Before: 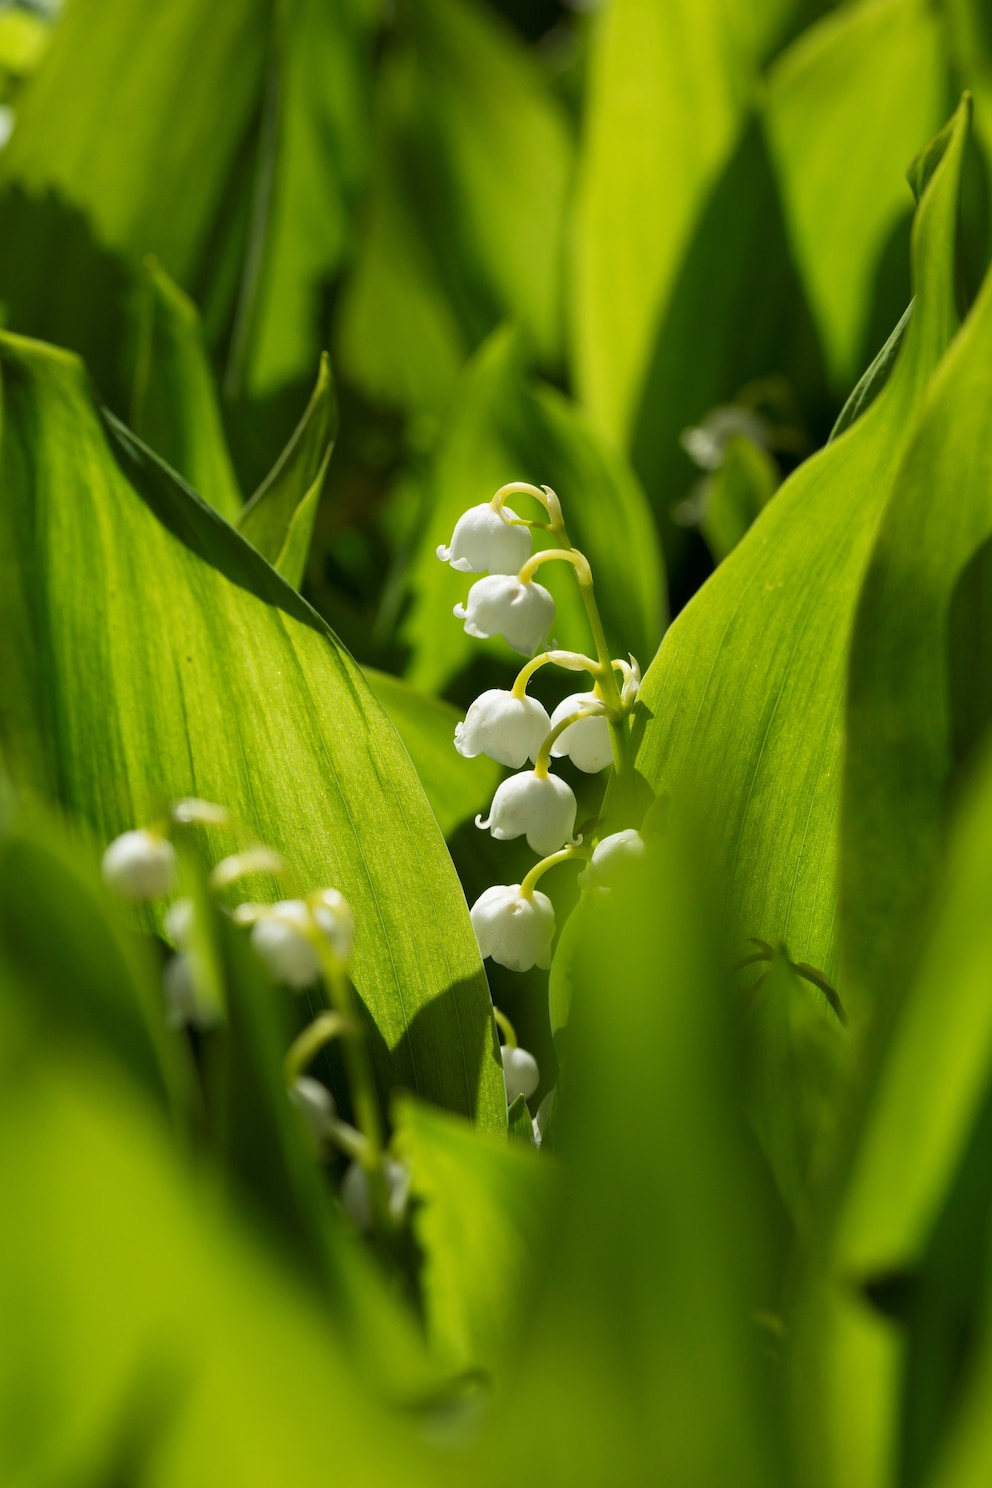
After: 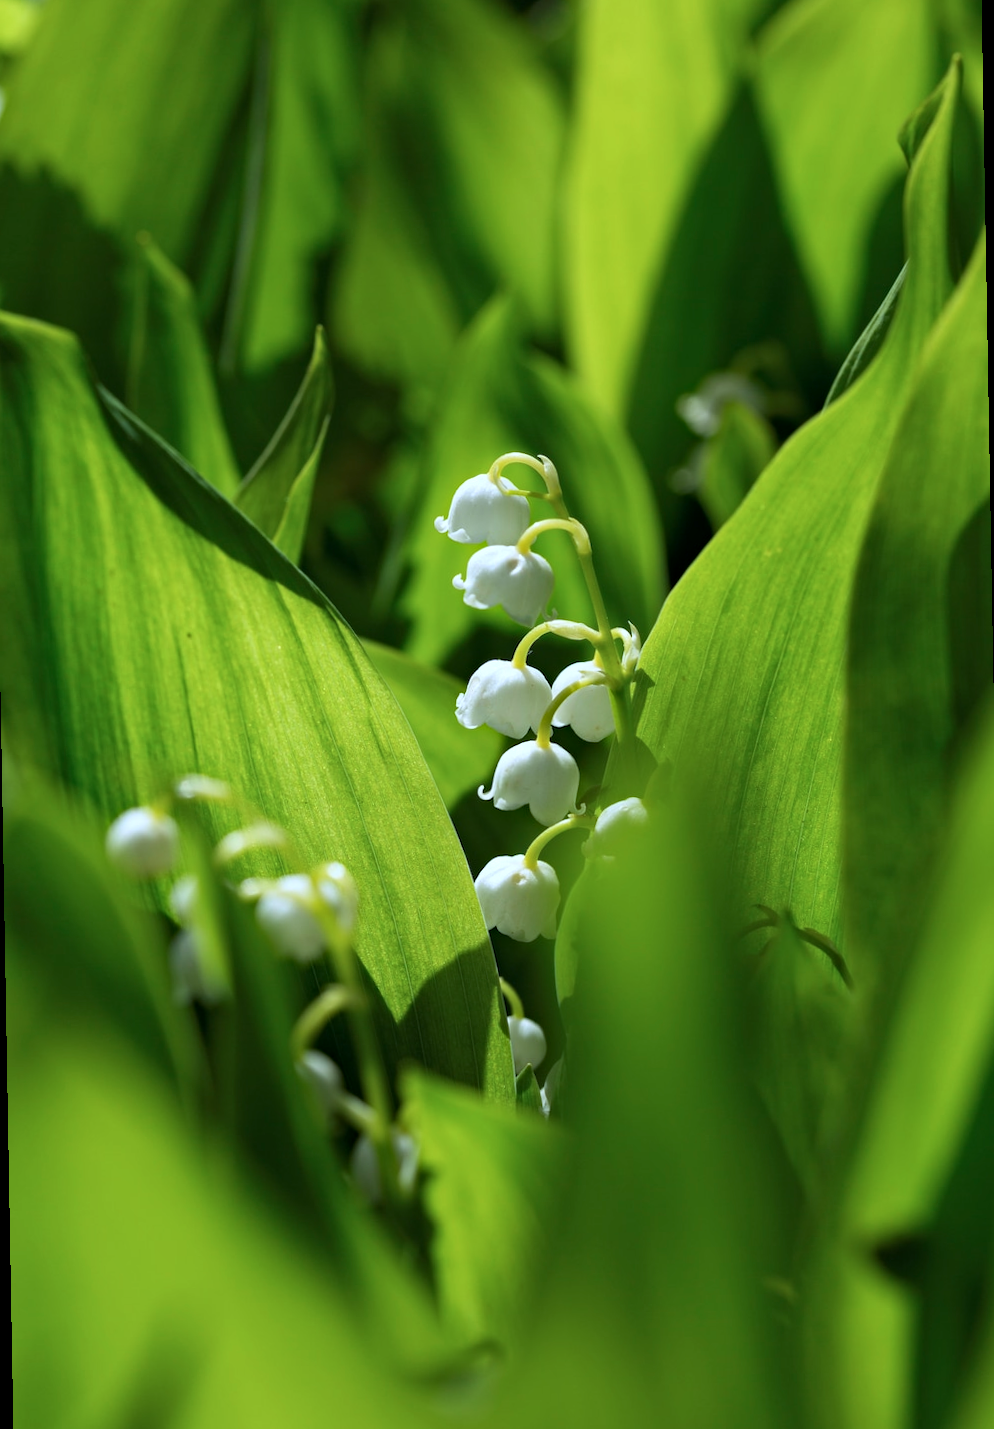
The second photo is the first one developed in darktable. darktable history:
shadows and highlights: shadows 0, highlights 40
haze removal: compatibility mode true, adaptive false
color calibration: x 0.38, y 0.39, temperature 4086.04 K
rotate and perspective: rotation -1°, crop left 0.011, crop right 0.989, crop top 0.025, crop bottom 0.975
